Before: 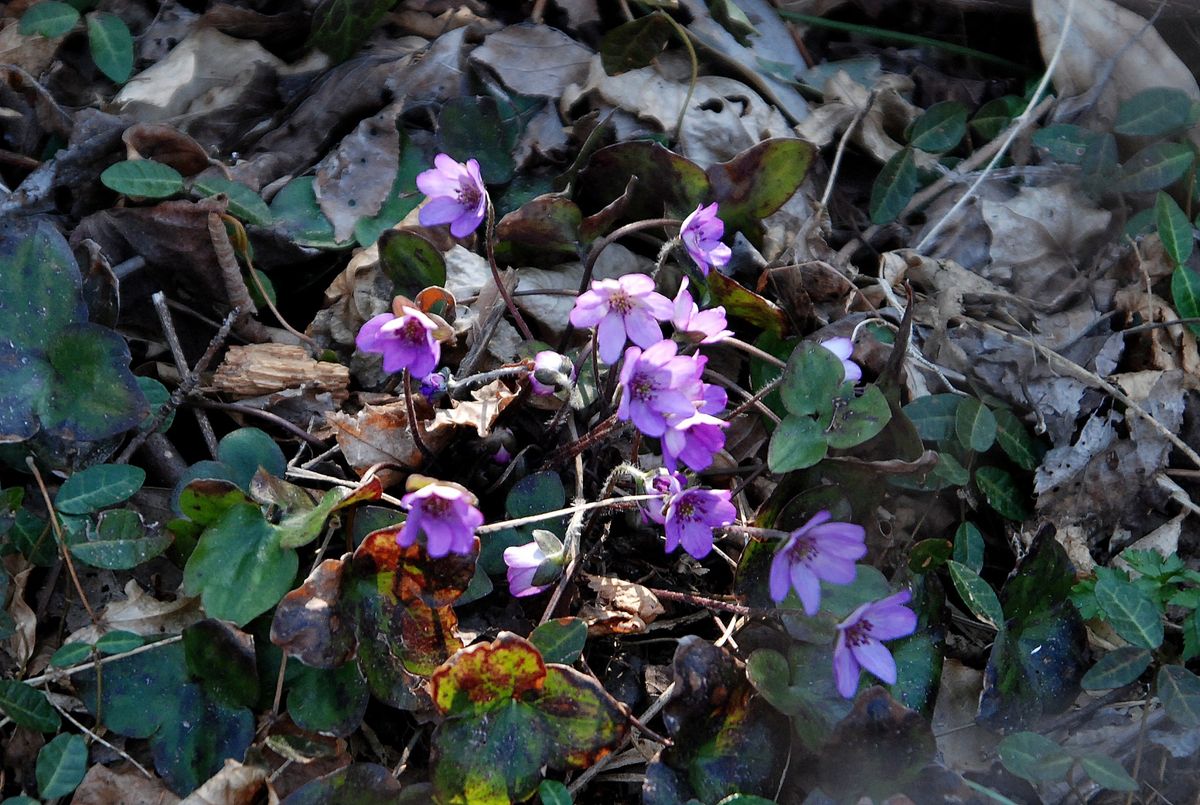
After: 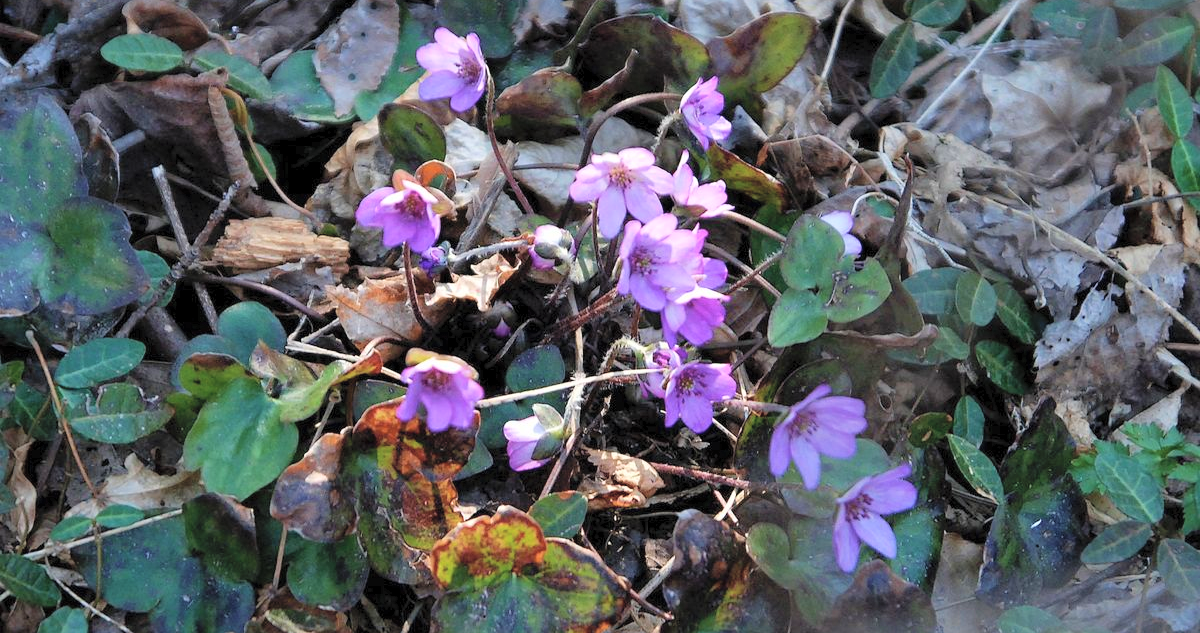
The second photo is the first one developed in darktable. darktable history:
contrast brightness saturation: brightness 0.28
crop and rotate: top 15.774%, bottom 5.506%
velvia: on, module defaults
